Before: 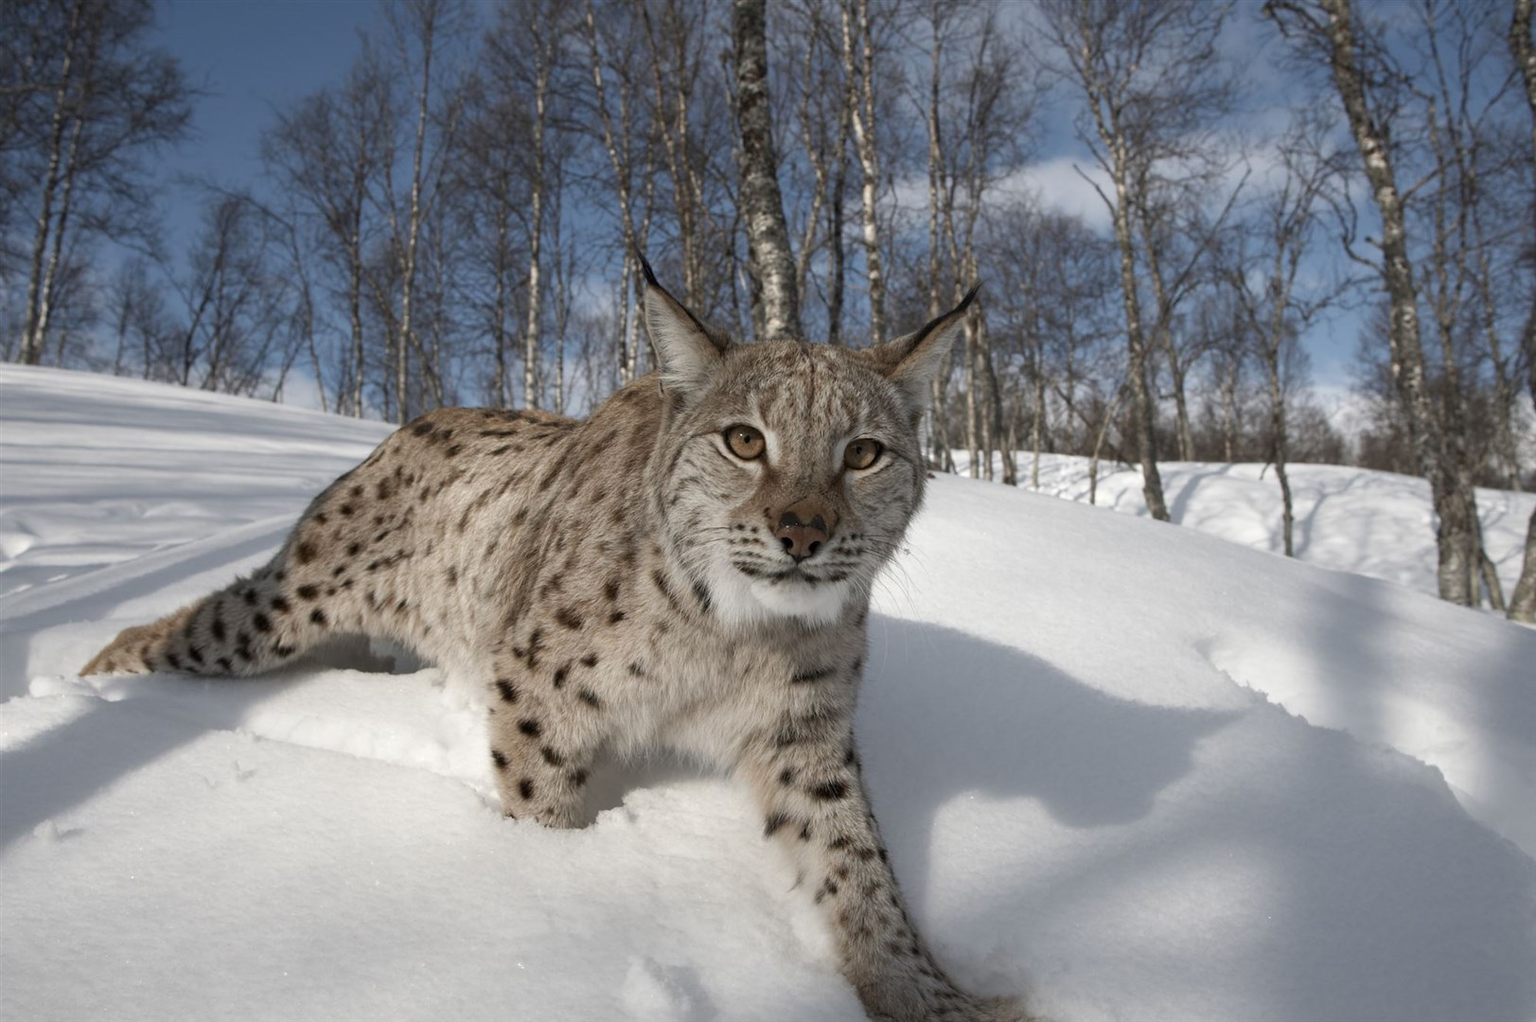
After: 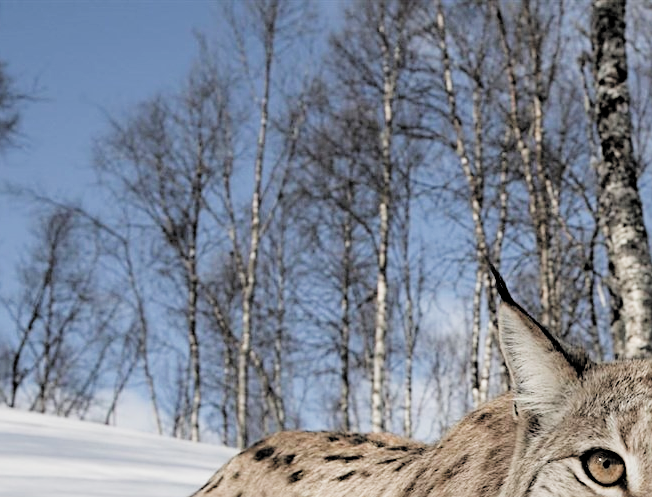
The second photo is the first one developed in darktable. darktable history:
crop and rotate: left 11.293%, top 0.046%, right 48.495%, bottom 53.886%
exposure: exposure 1.09 EV, compensate exposure bias true, compensate highlight preservation false
filmic rgb: black relative exposure -2.94 EV, white relative exposure 4.56 EV, hardness 1.77, contrast 1.245, color science v4 (2020)
sharpen: amount 0.491
